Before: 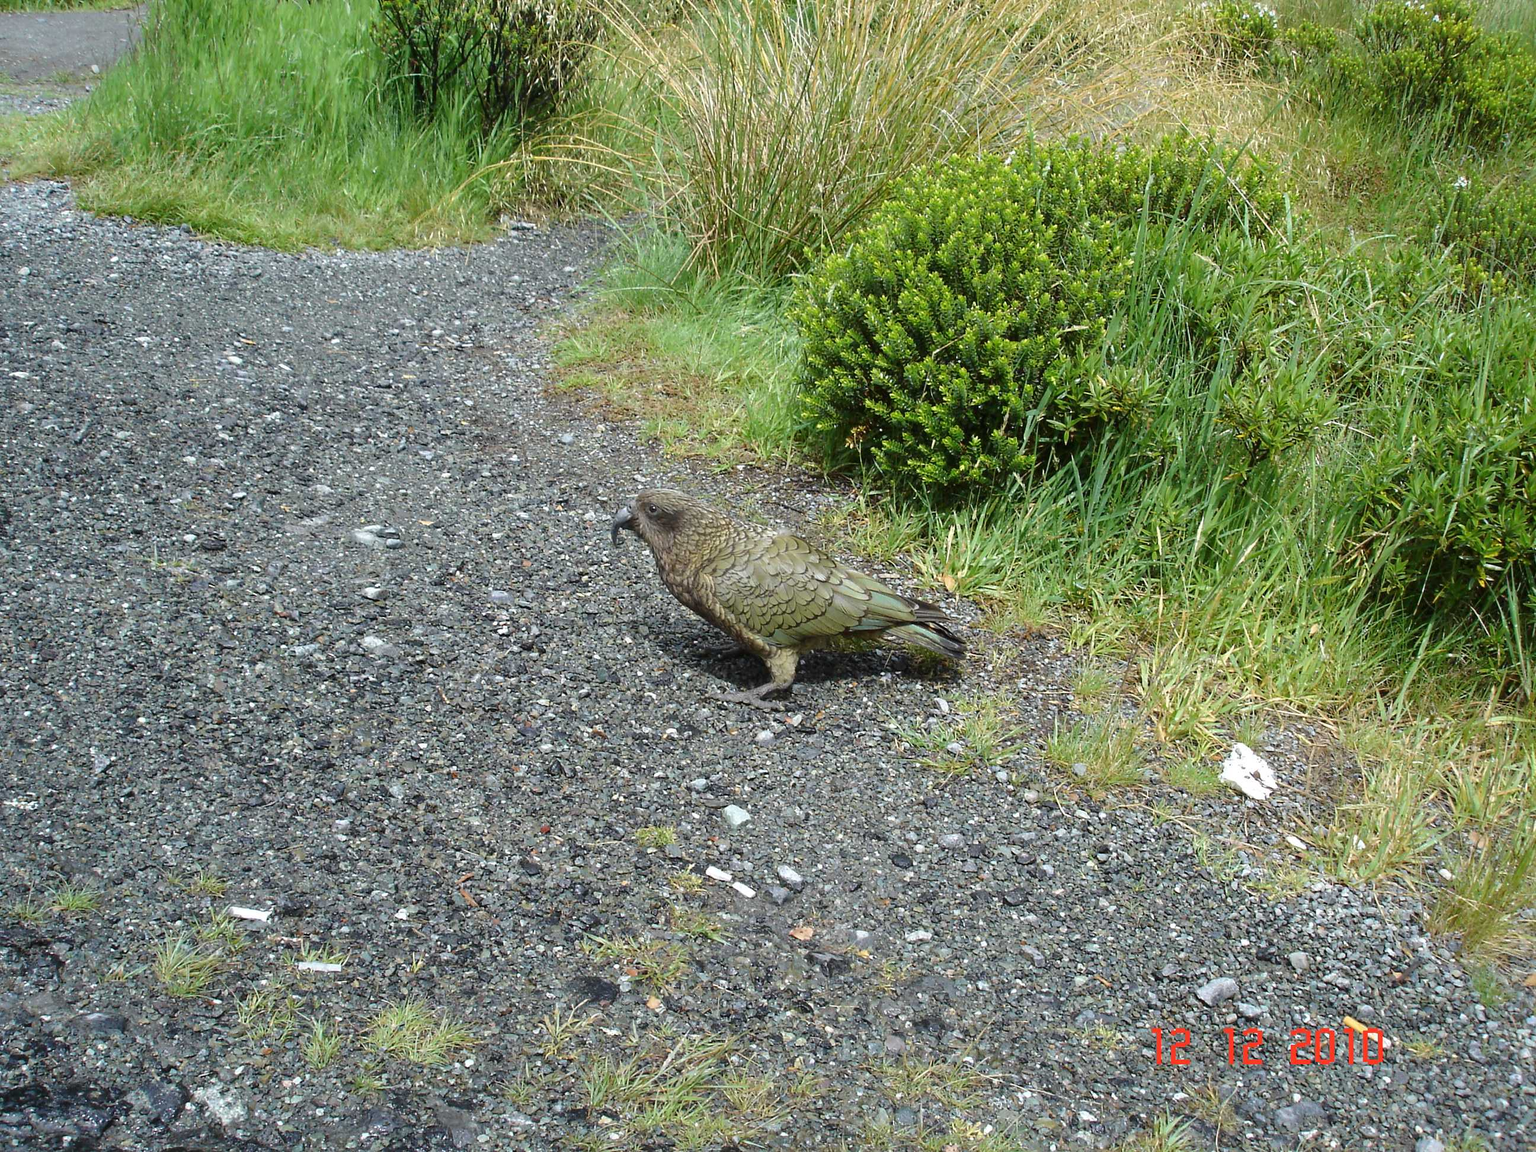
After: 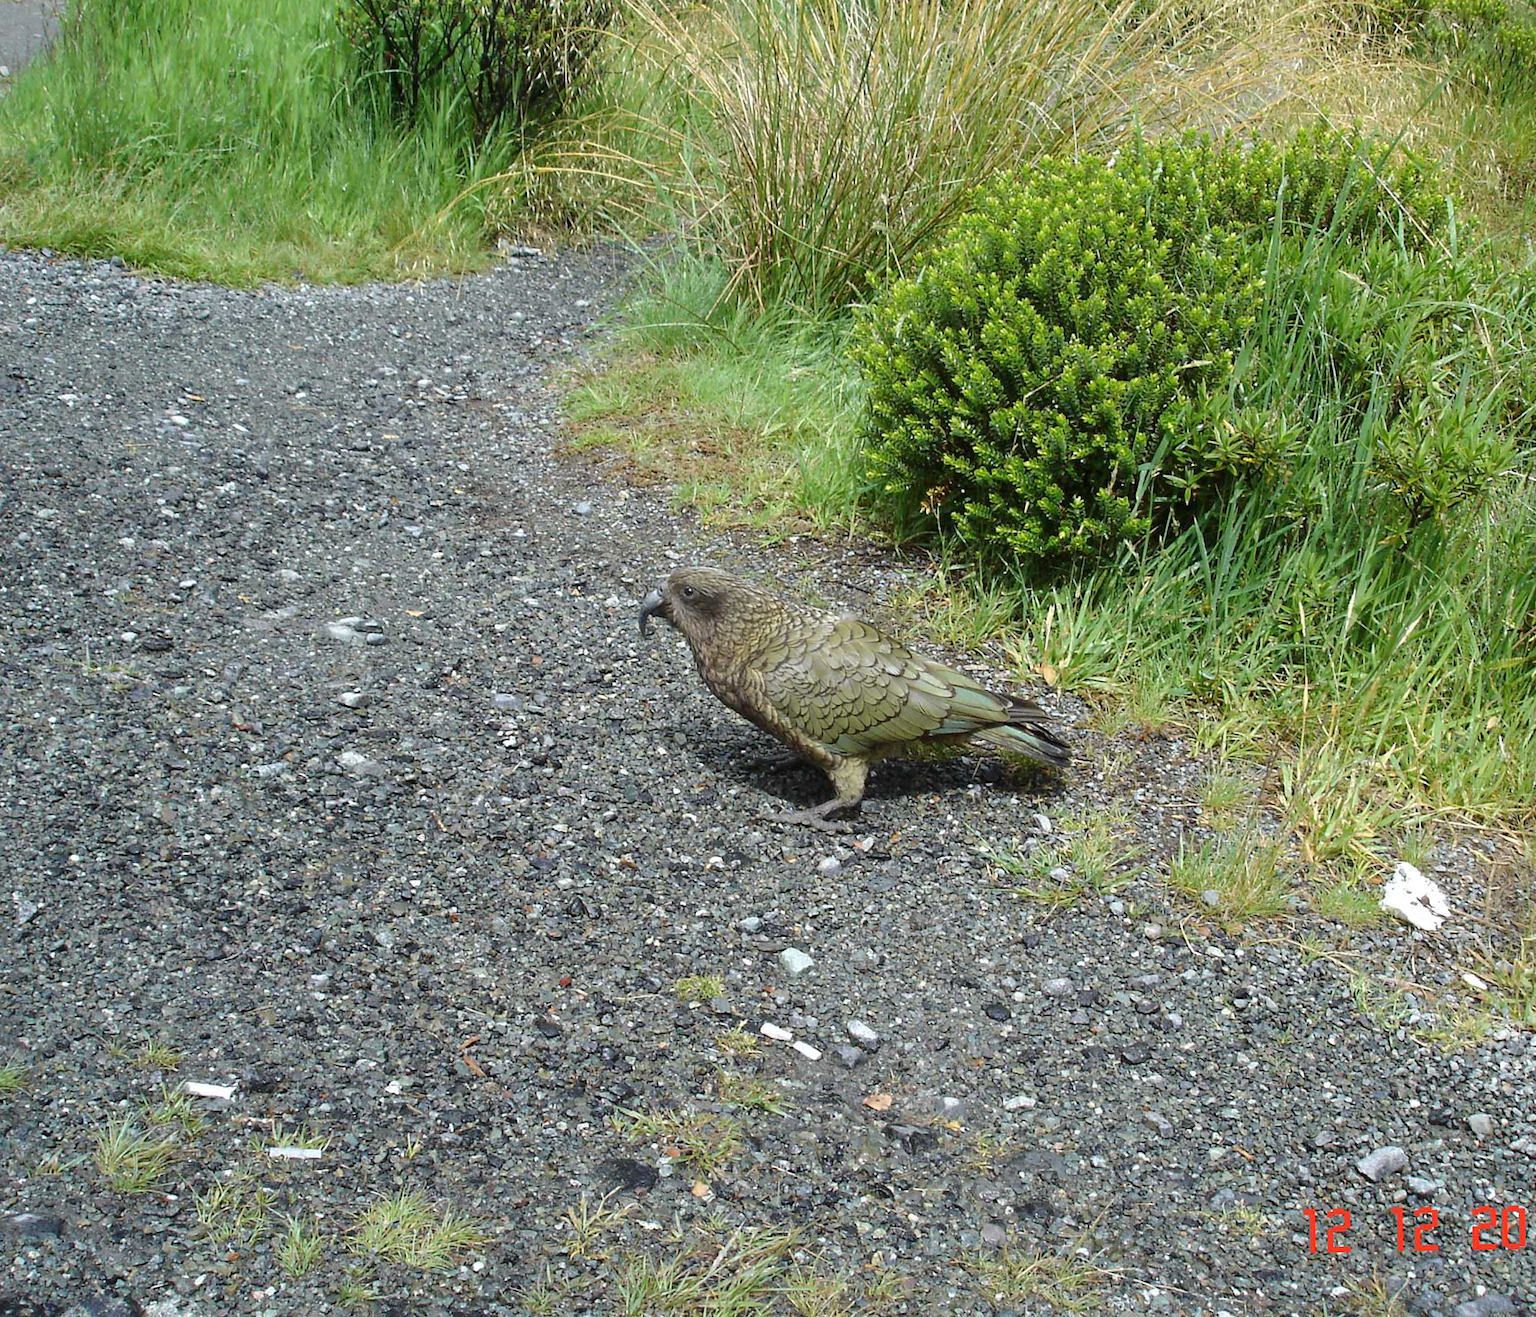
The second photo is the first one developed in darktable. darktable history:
crop and rotate: angle 1.02°, left 4.351%, top 0.844%, right 11.087%, bottom 2.428%
tone equalizer: edges refinement/feathering 500, mask exposure compensation -1.57 EV, preserve details no
